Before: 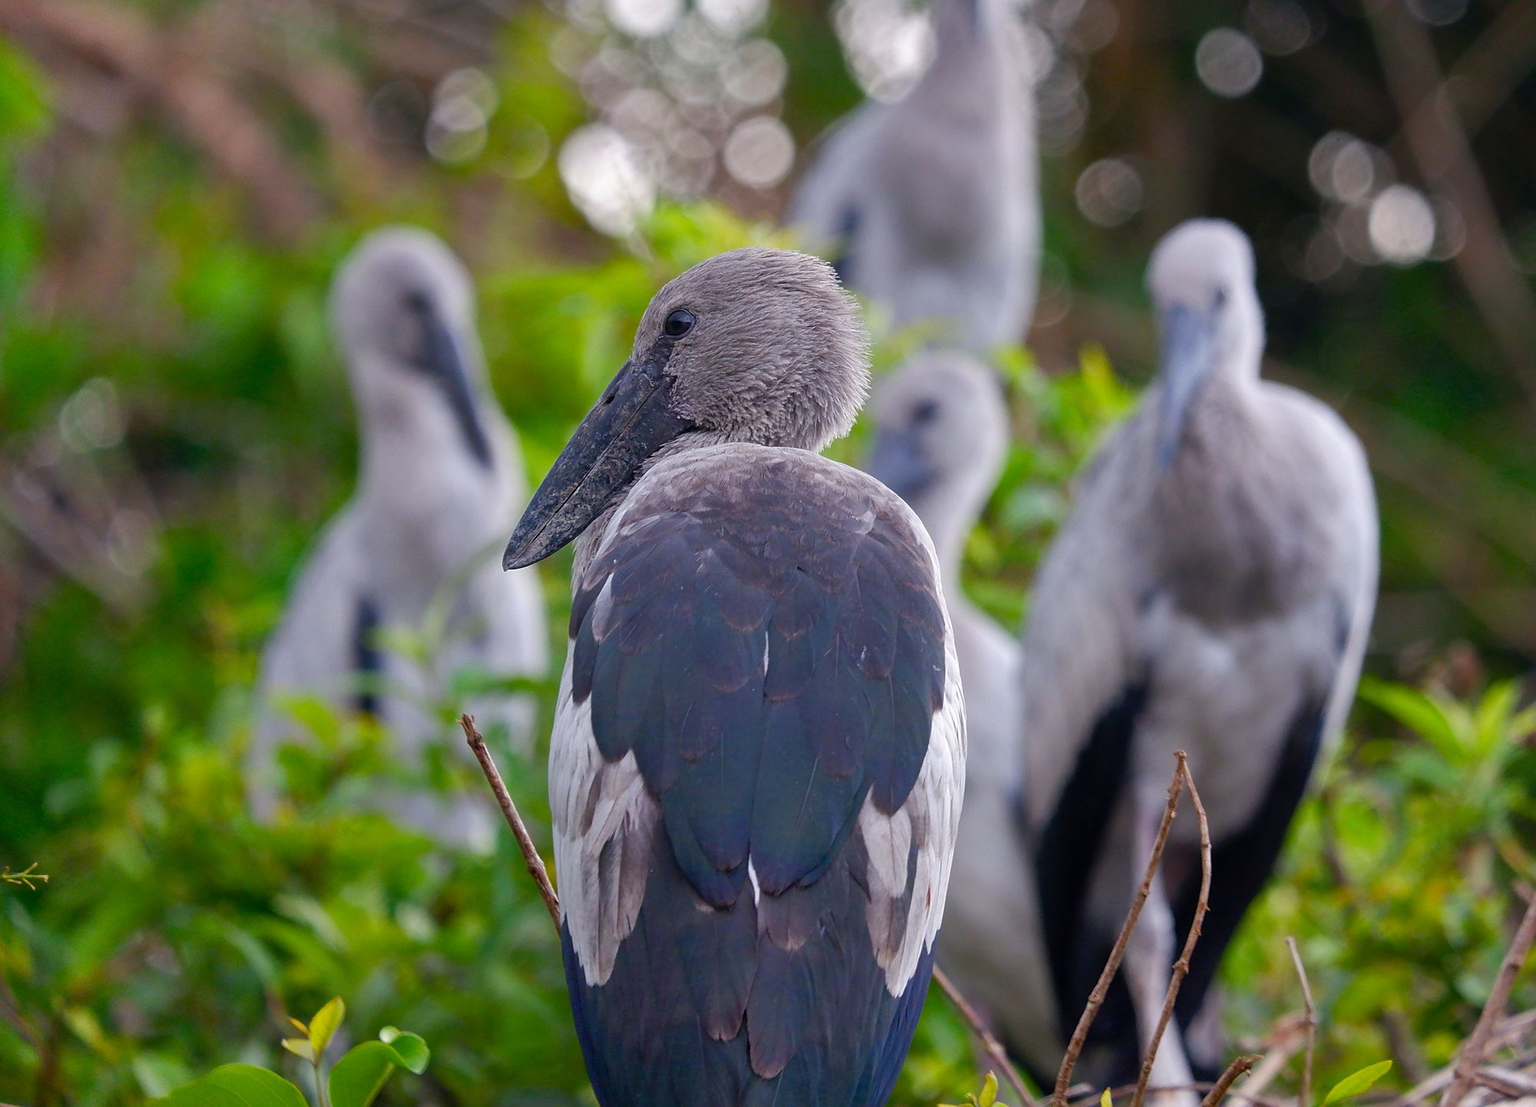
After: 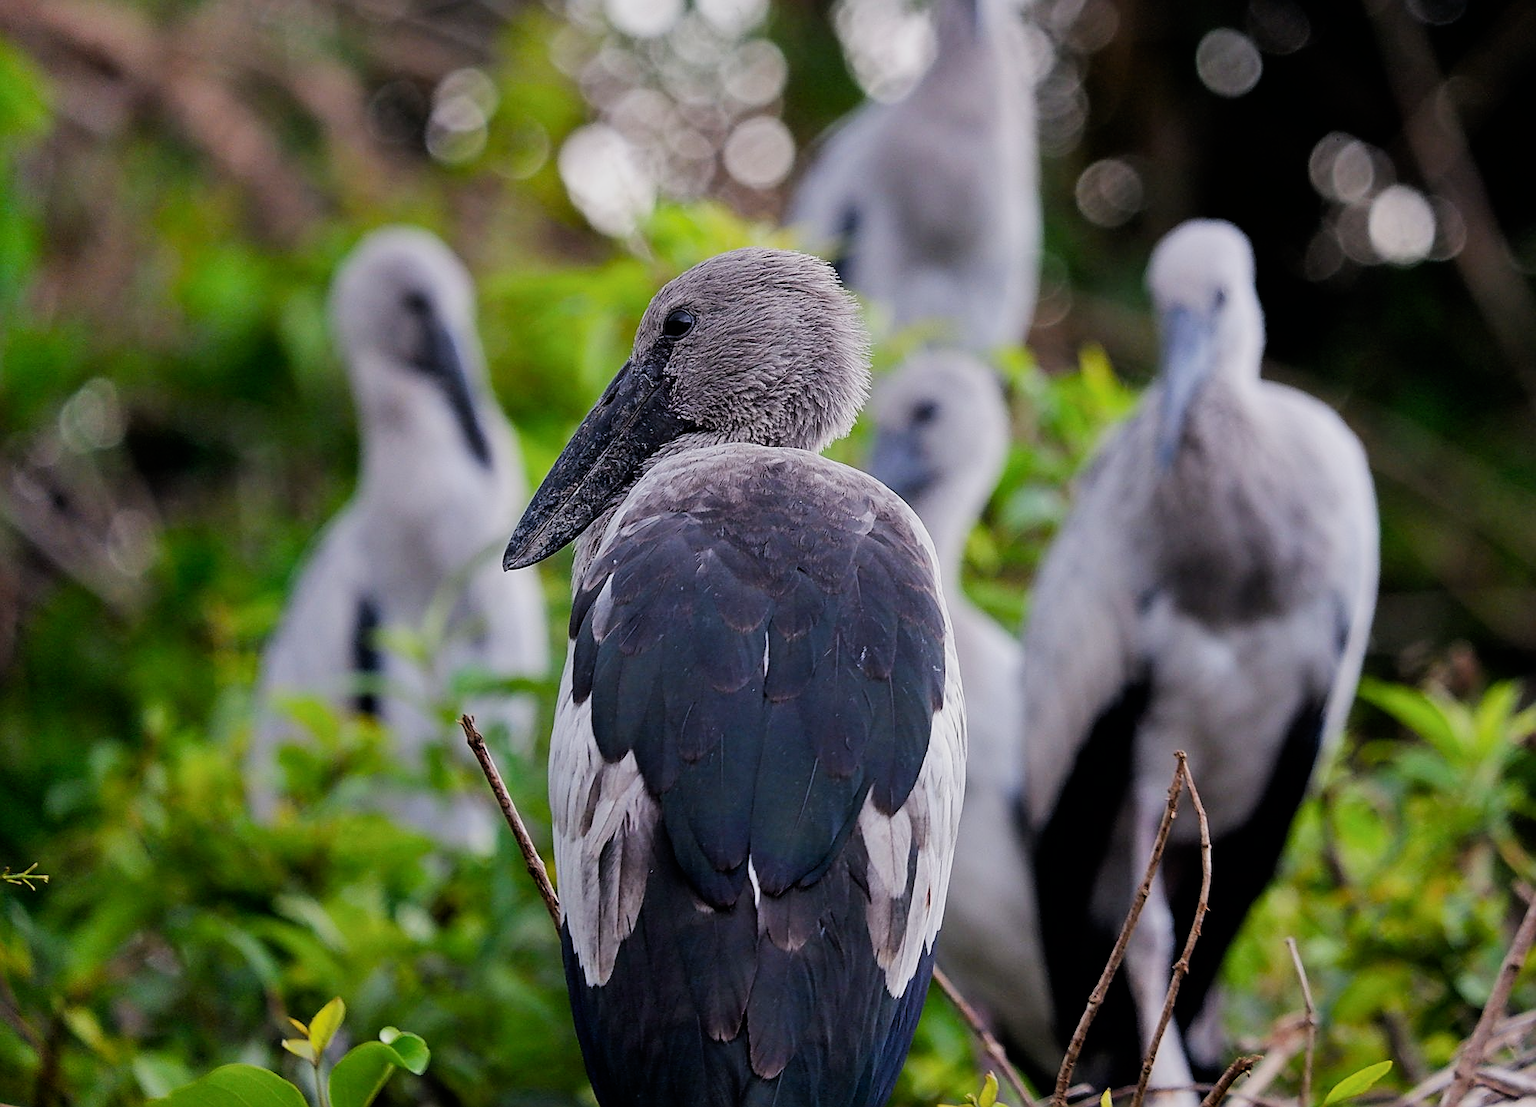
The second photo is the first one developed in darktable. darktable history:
filmic rgb: black relative exposure -5 EV, hardness 2.88, contrast 1.3, highlights saturation mix -30%
sharpen: on, module defaults
